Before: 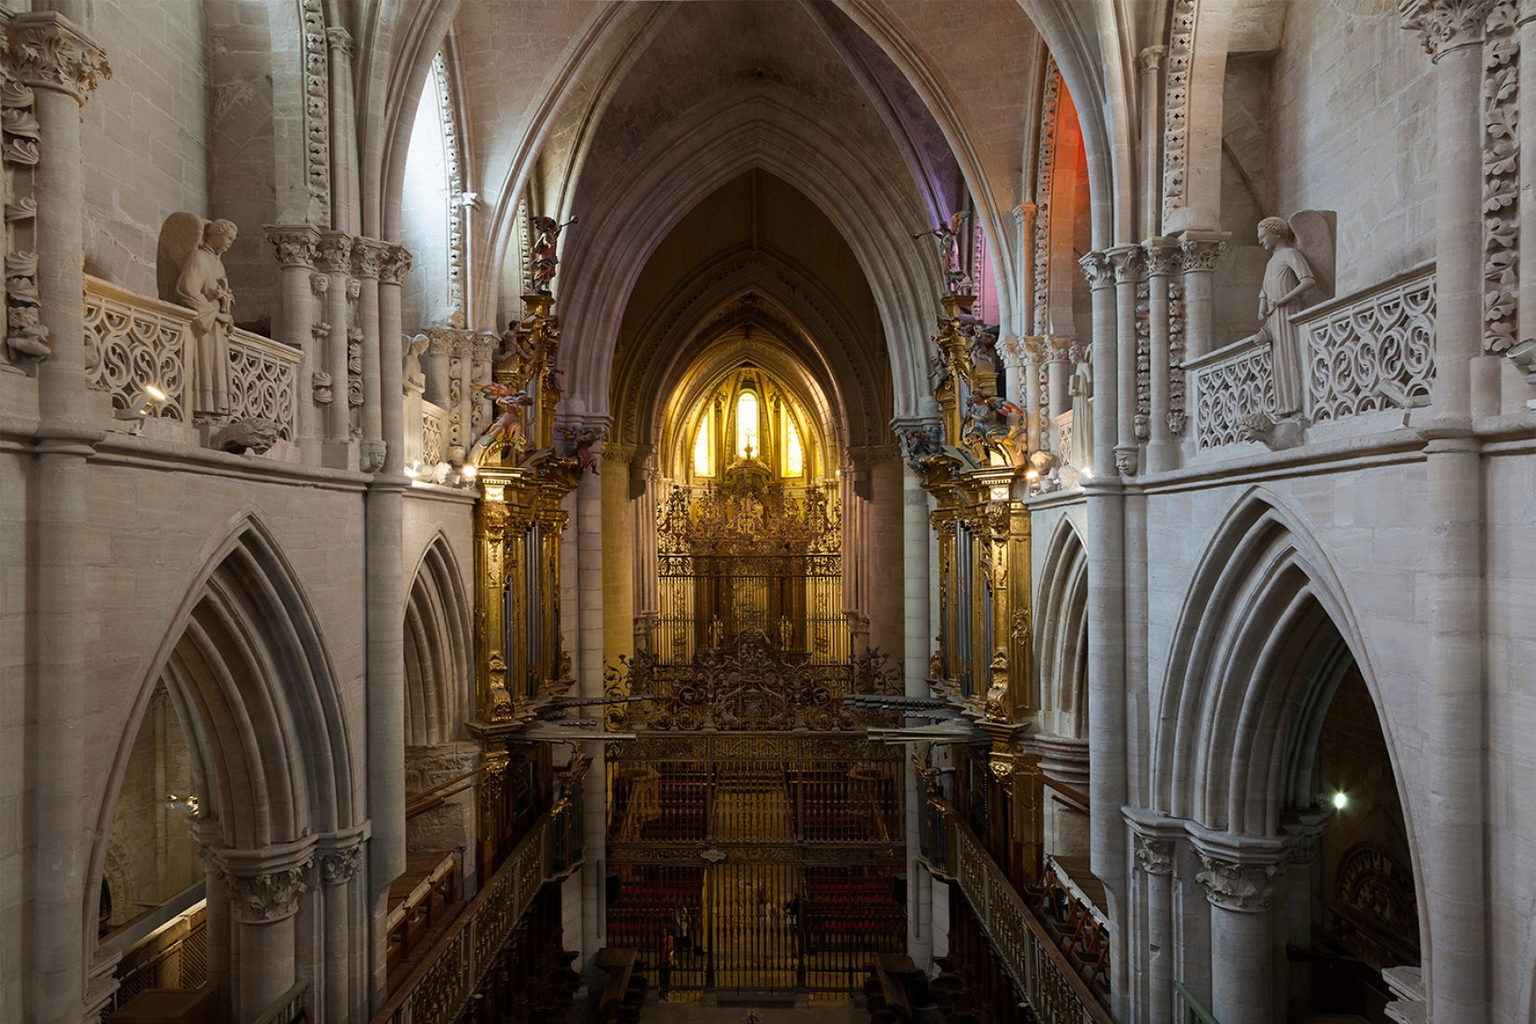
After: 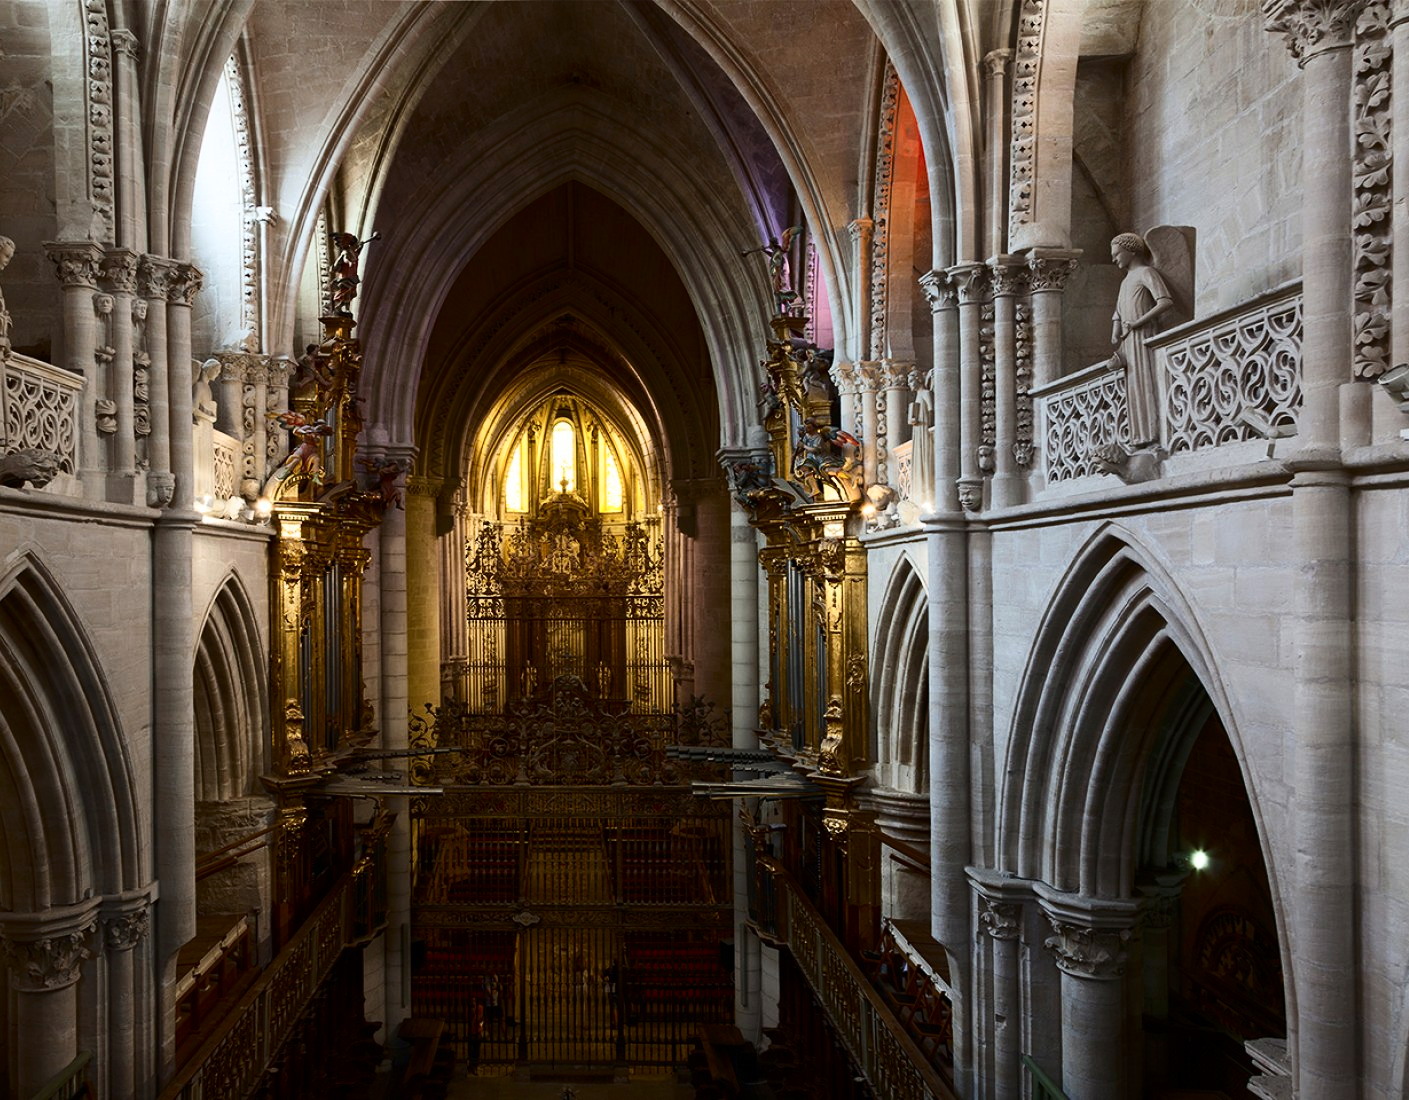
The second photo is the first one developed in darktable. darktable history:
crop and rotate: left 14.584%
color balance: mode lift, gamma, gain (sRGB)
contrast brightness saturation: contrast 0.28
